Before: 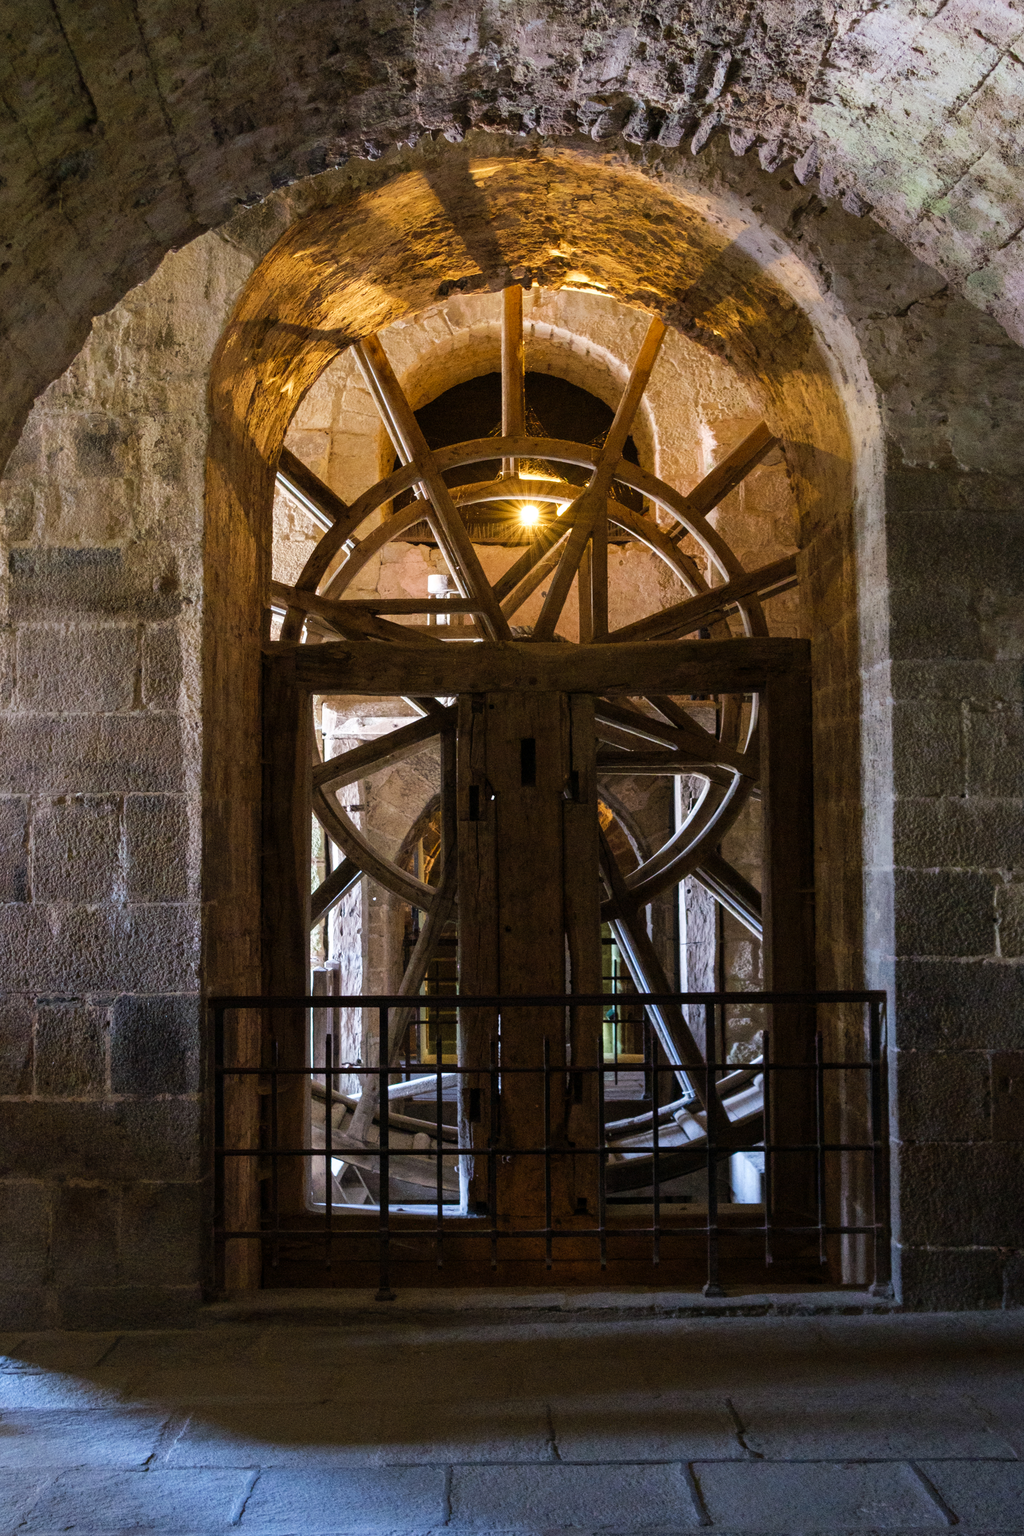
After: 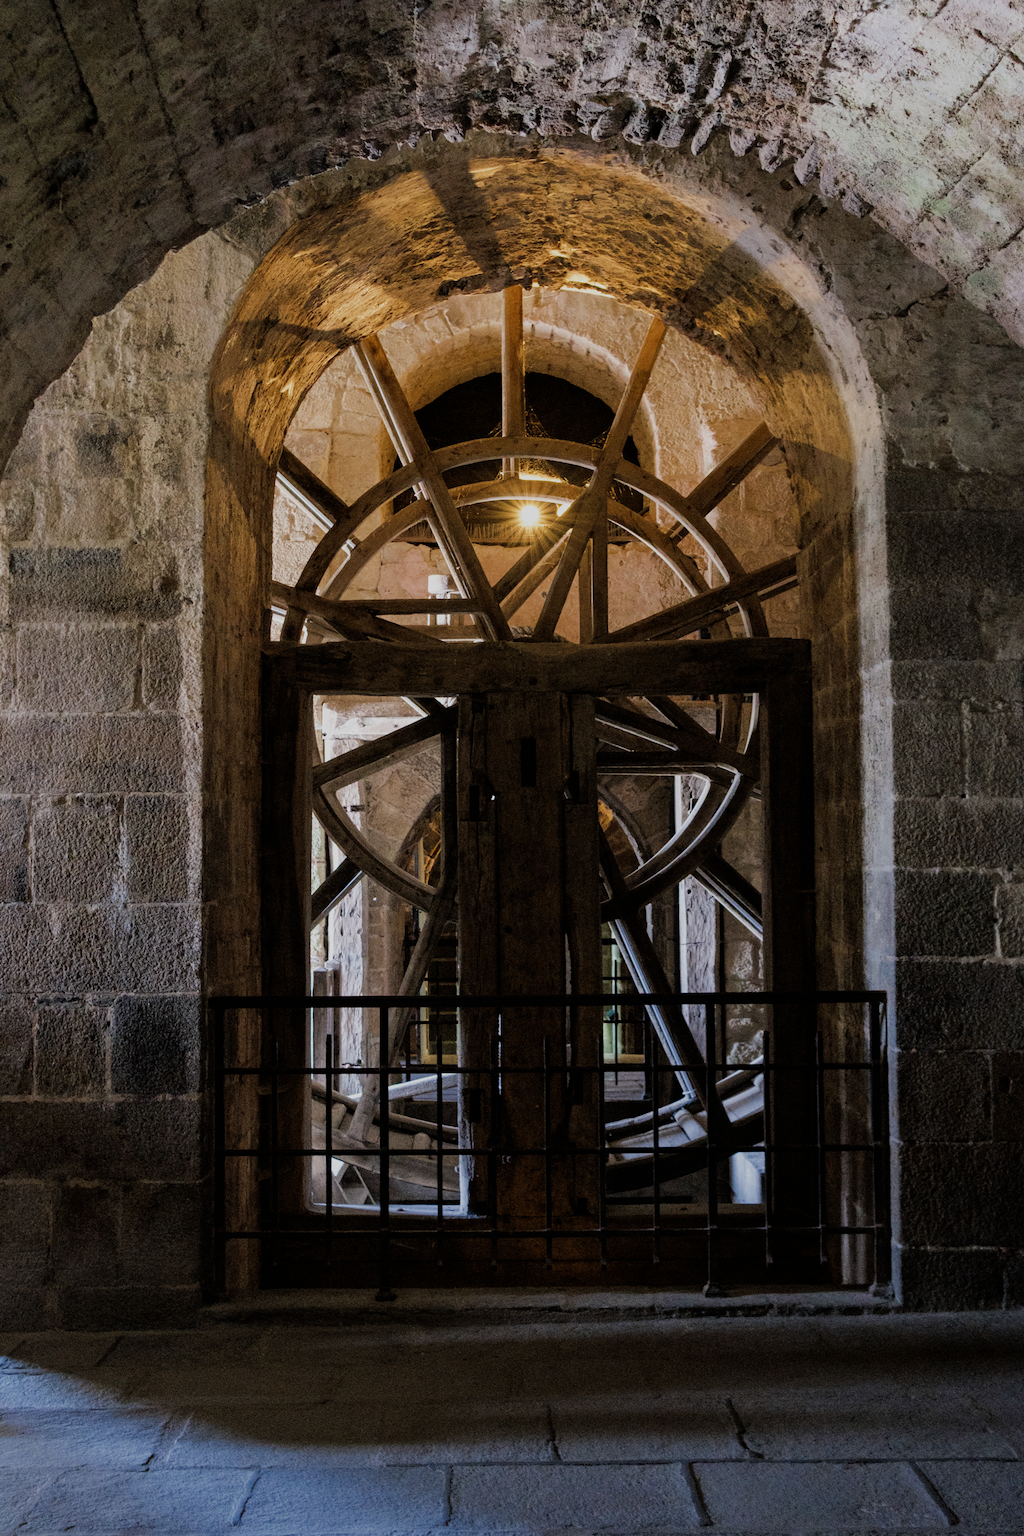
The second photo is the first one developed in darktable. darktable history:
filmic rgb: black relative exposure -7.65 EV, white relative exposure 4.56 EV, hardness 3.61
color zones: curves: ch0 [(0, 0.5) (0.125, 0.4) (0.25, 0.5) (0.375, 0.4) (0.5, 0.4) (0.625, 0.35) (0.75, 0.35) (0.875, 0.5)]; ch1 [(0, 0.35) (0.125, 0.45) (0.25, 0.35) (0.375, 0.35) (0.5, 0.35) (0.625, 0.35) (0.75, 0.45) (0.875, 0.35)]; ch2 [(0, 0.6) (0.125, 0.5) (0.25, 0.5) (0.375, 0.6) (0.5, 0.6) (0.625, 0.5) (0.75, 0.5) (0.875, 0.5)]
